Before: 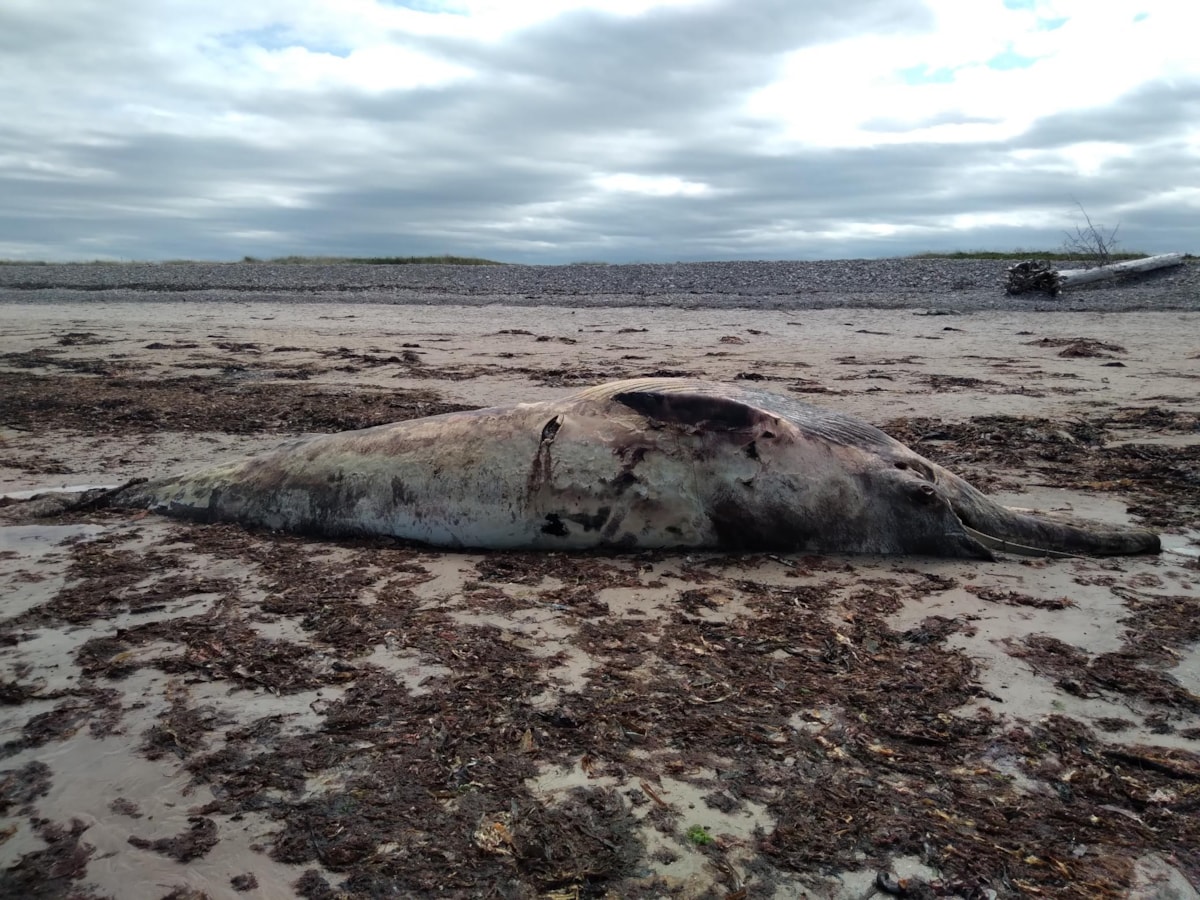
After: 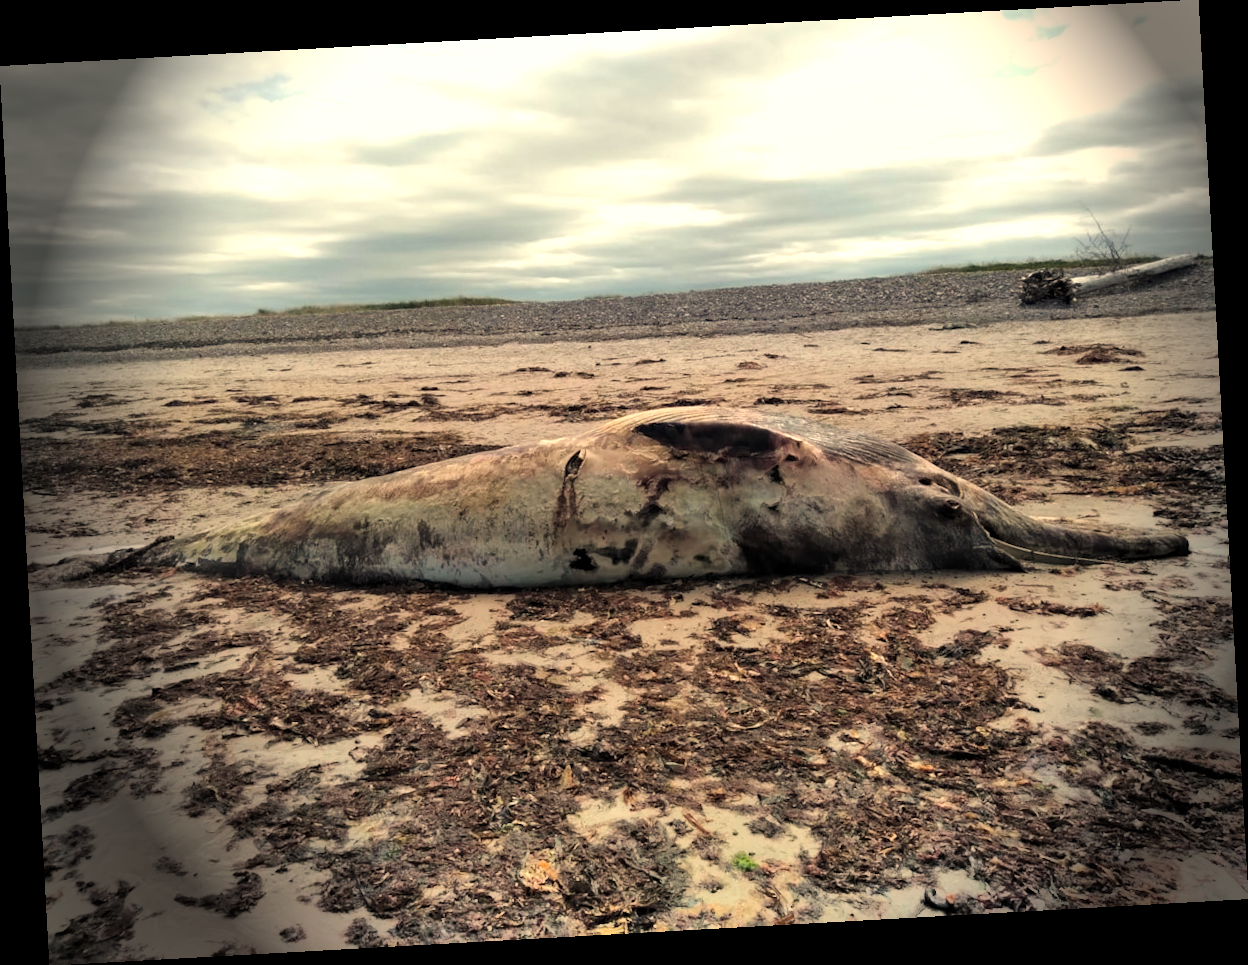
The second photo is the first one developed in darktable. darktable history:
color balance rgb: shadows fall-off 101%, linear chroma grading › mid-tones 7.63%, perceptual saturation grading › mid-tones 11.68%, mask middle-gray fulcrum 22.45%, global vibrance 10.11%, saturation formula JzAzBz (2021)
vignetting: fall-off start 76.42%, fall-off radius 27.36%, brightness -0.872, center (0.037, -0.09), width/height ratio 0.971
white balance: red 1.123, blue 0.83
shadows and highlights: shadows 75, highlights -25, soften with gaussian
levels: levels [0.026, 0.507, 0.987]
exposure: black level correction 0, exposure 0.5 EV, compensate highlight preservation false
rotate and perspective: rotation -3.18°, automatic cropping off
